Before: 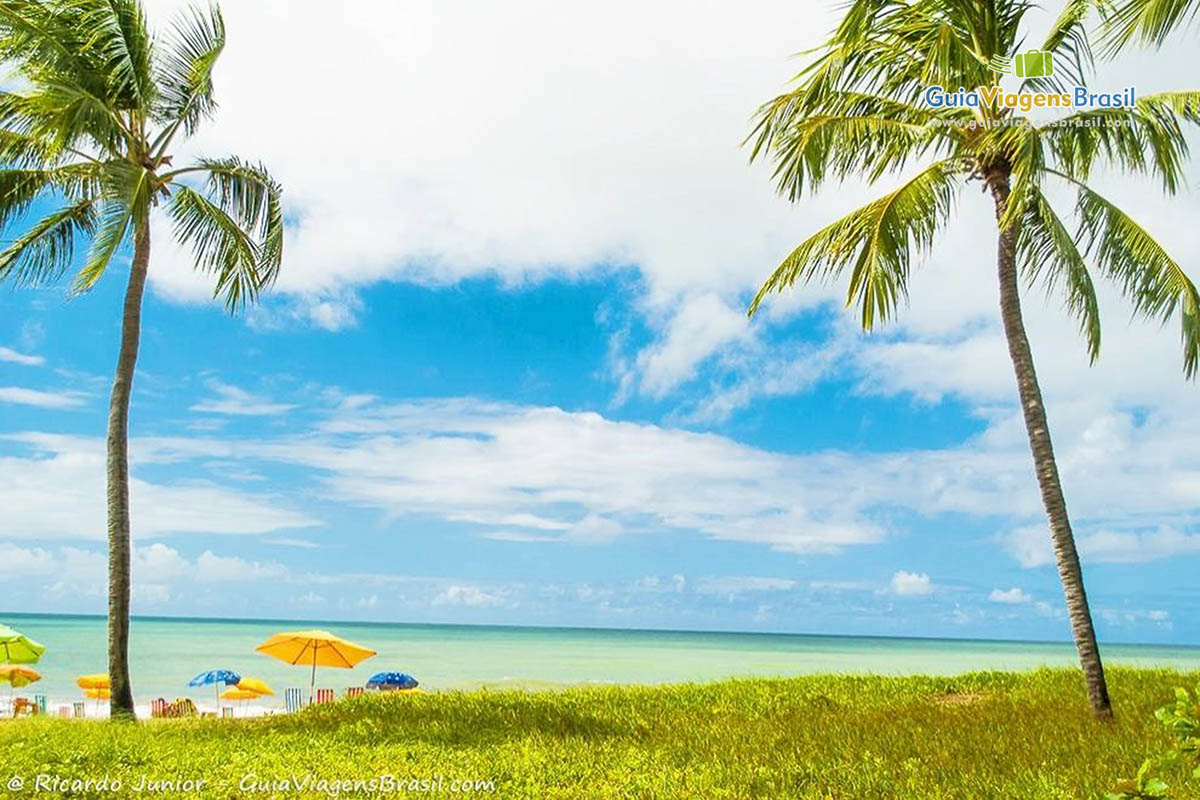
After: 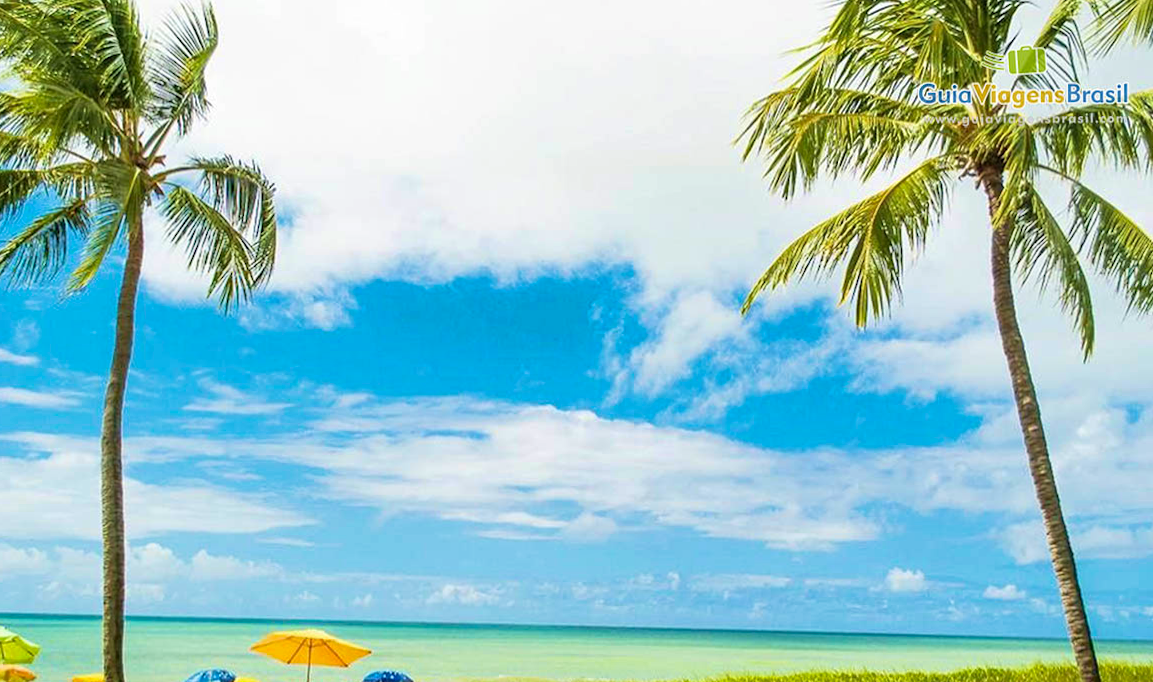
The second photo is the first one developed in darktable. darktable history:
haze removal: compatibility mode true, adaptive false
crop and rotate: angle 0.2°, left 0.275%, right 3.127%, bottom 14.18%
velvia: on, module defaults
